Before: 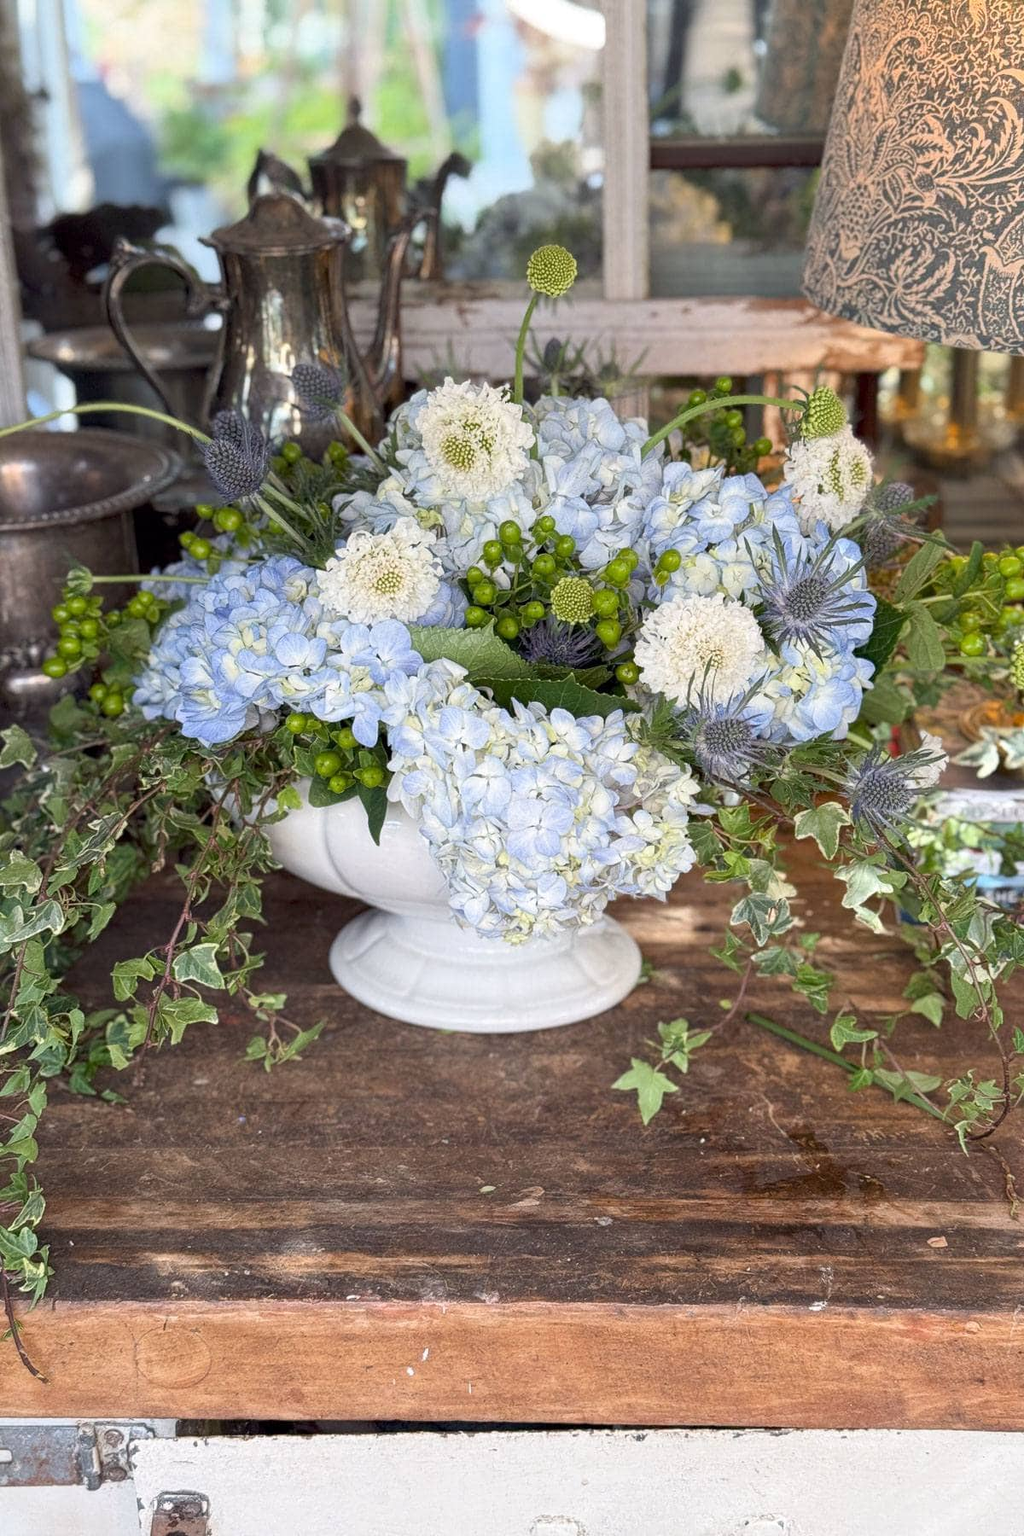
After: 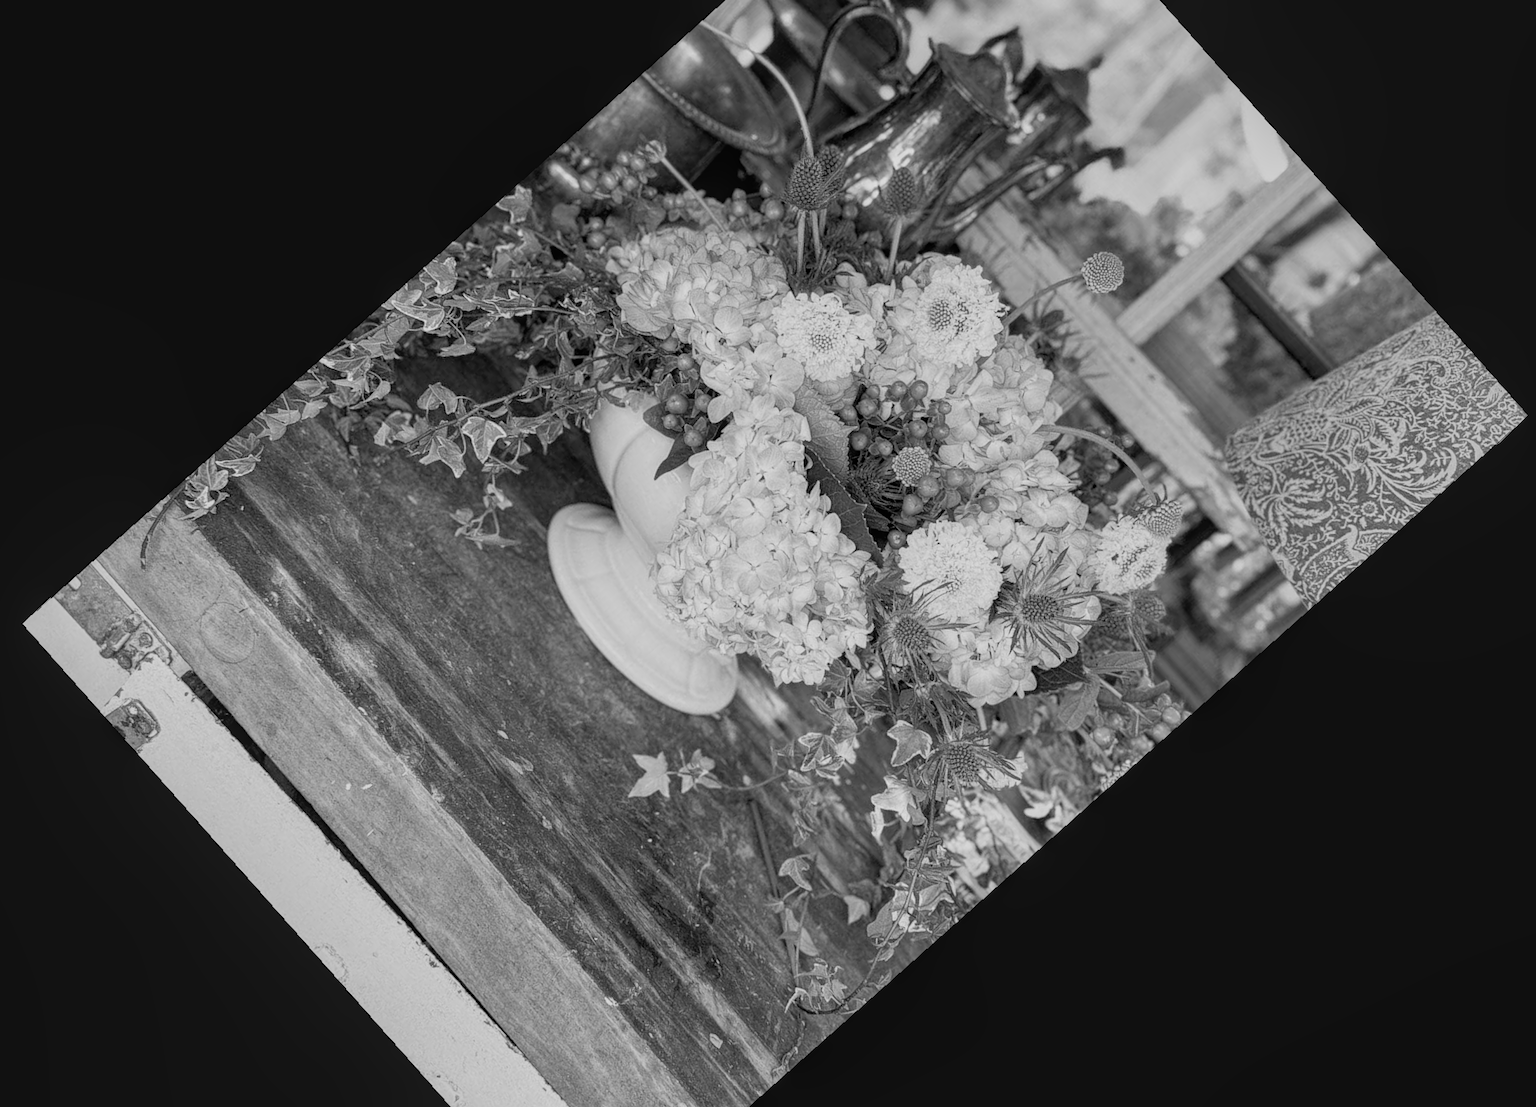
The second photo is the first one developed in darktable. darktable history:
white balance: red 0.984, blue 1.059
rotate and perspective: rotation 2.17°, automatic cropping off
monochrome: on, module defaults
local contrast: on, module defaults
crop and rotate: angle -46.26°, top 16.234%, right 0.912%, bottom 11.704%
tone curve: curves: ch0 [(0, 0.042) (0.129, 0.18) (0.501, 0.497) (1, 1)], color space Lab, linked channels, preserve colors none
filmic rgb: black relative exposure -7.65 EV, white relative exposure 4.56 EV, hardness 3.61
